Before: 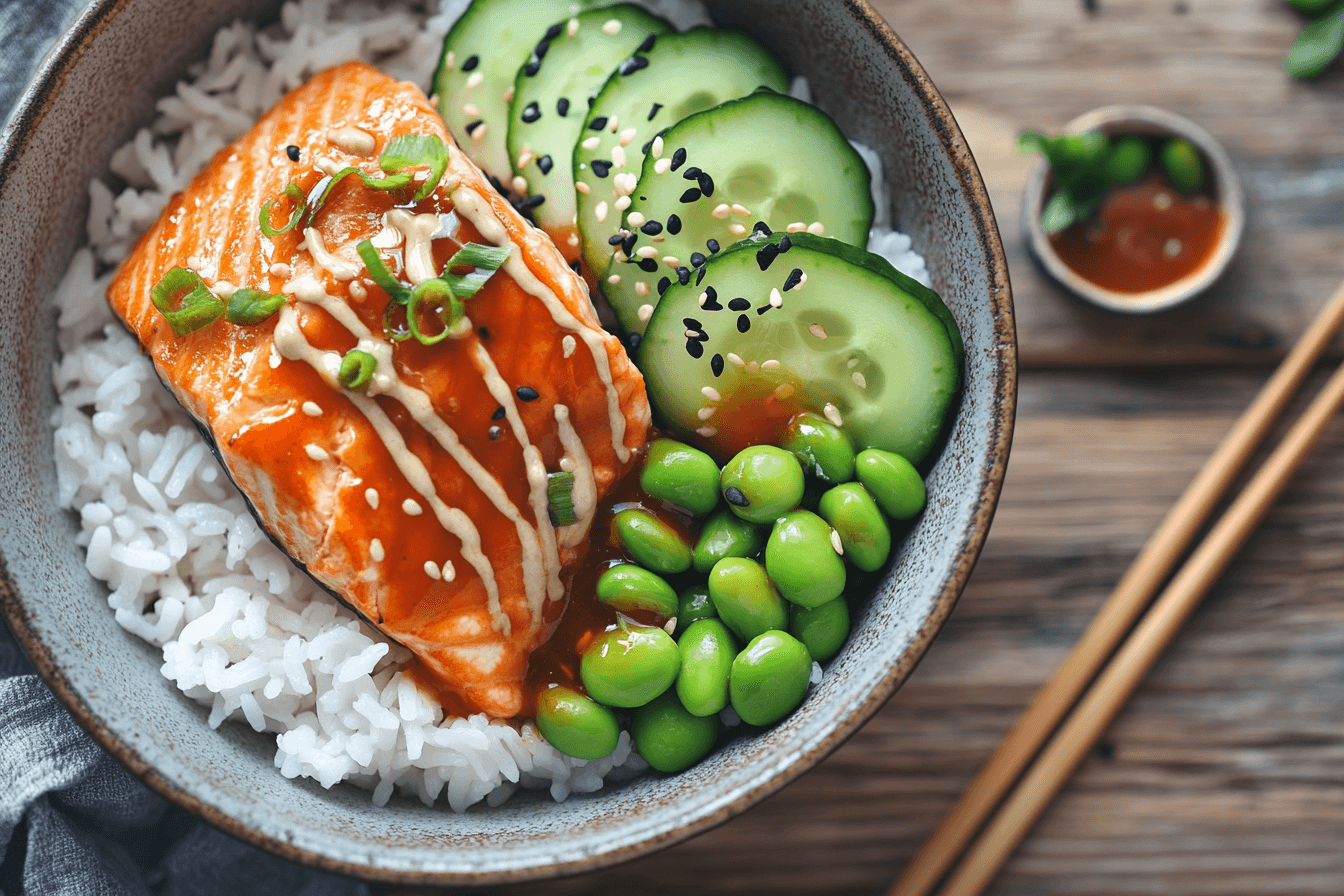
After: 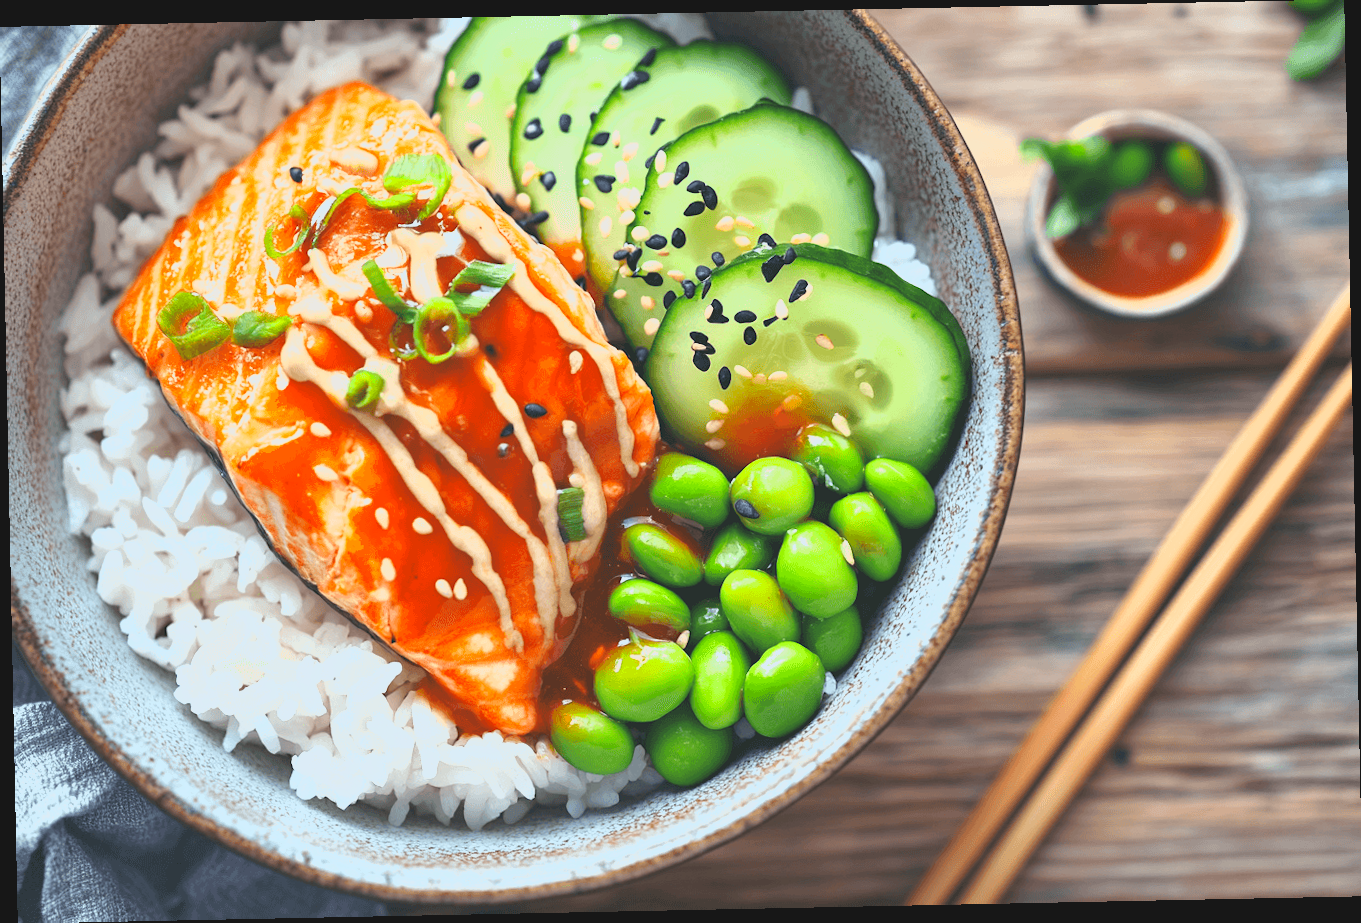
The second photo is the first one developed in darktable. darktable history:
exposure: exposure 0.95 EV, compensate highlight preservation false
lowpass: radius 0.1, contrast 0.85, saturation 1.1, unbound 0
rotate and perspective: rotation -1.17°, automatic cropping off
